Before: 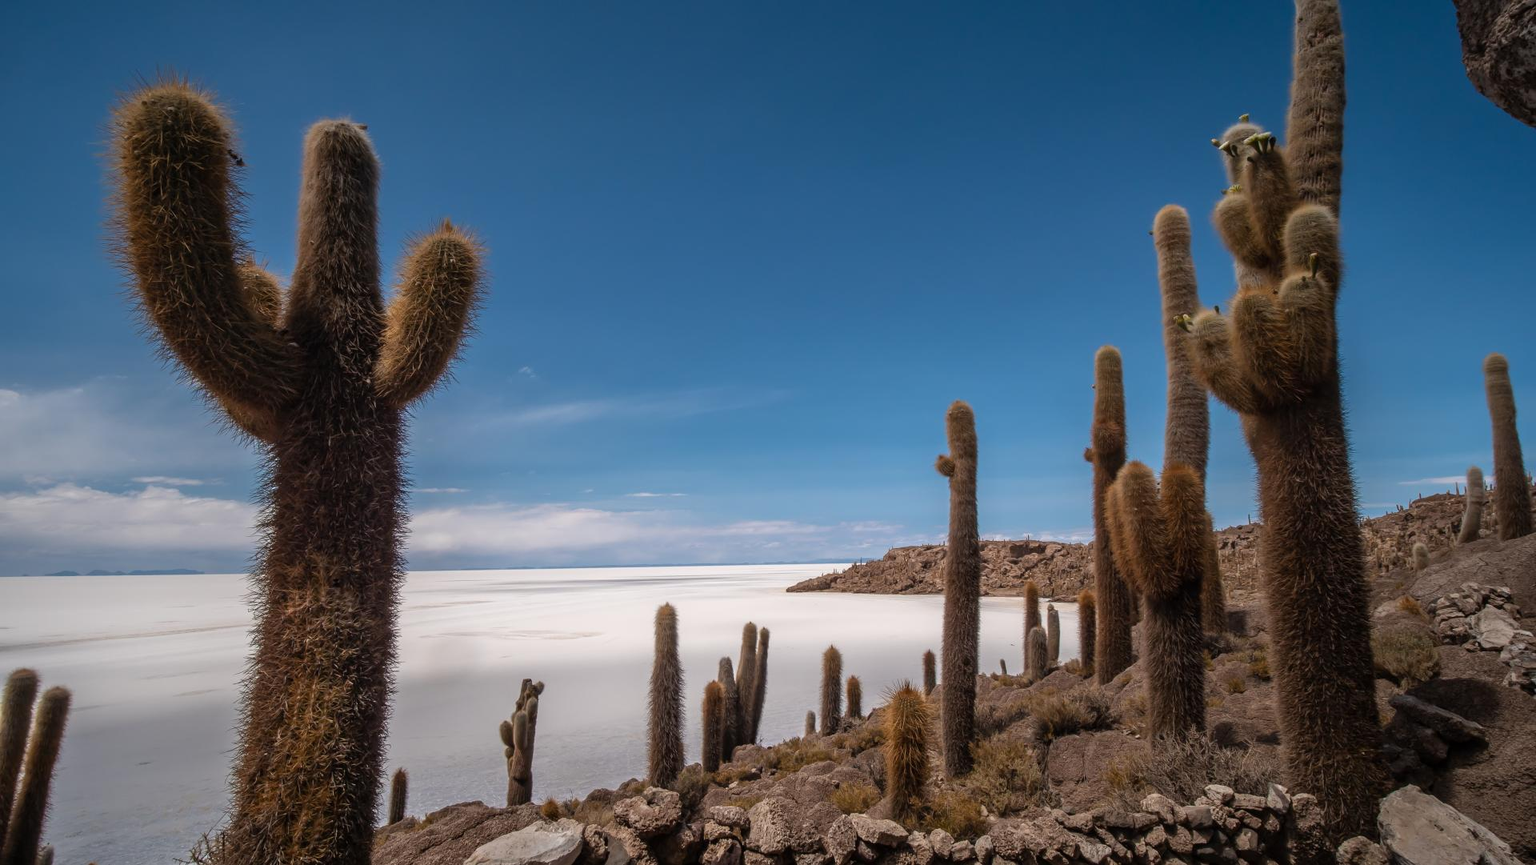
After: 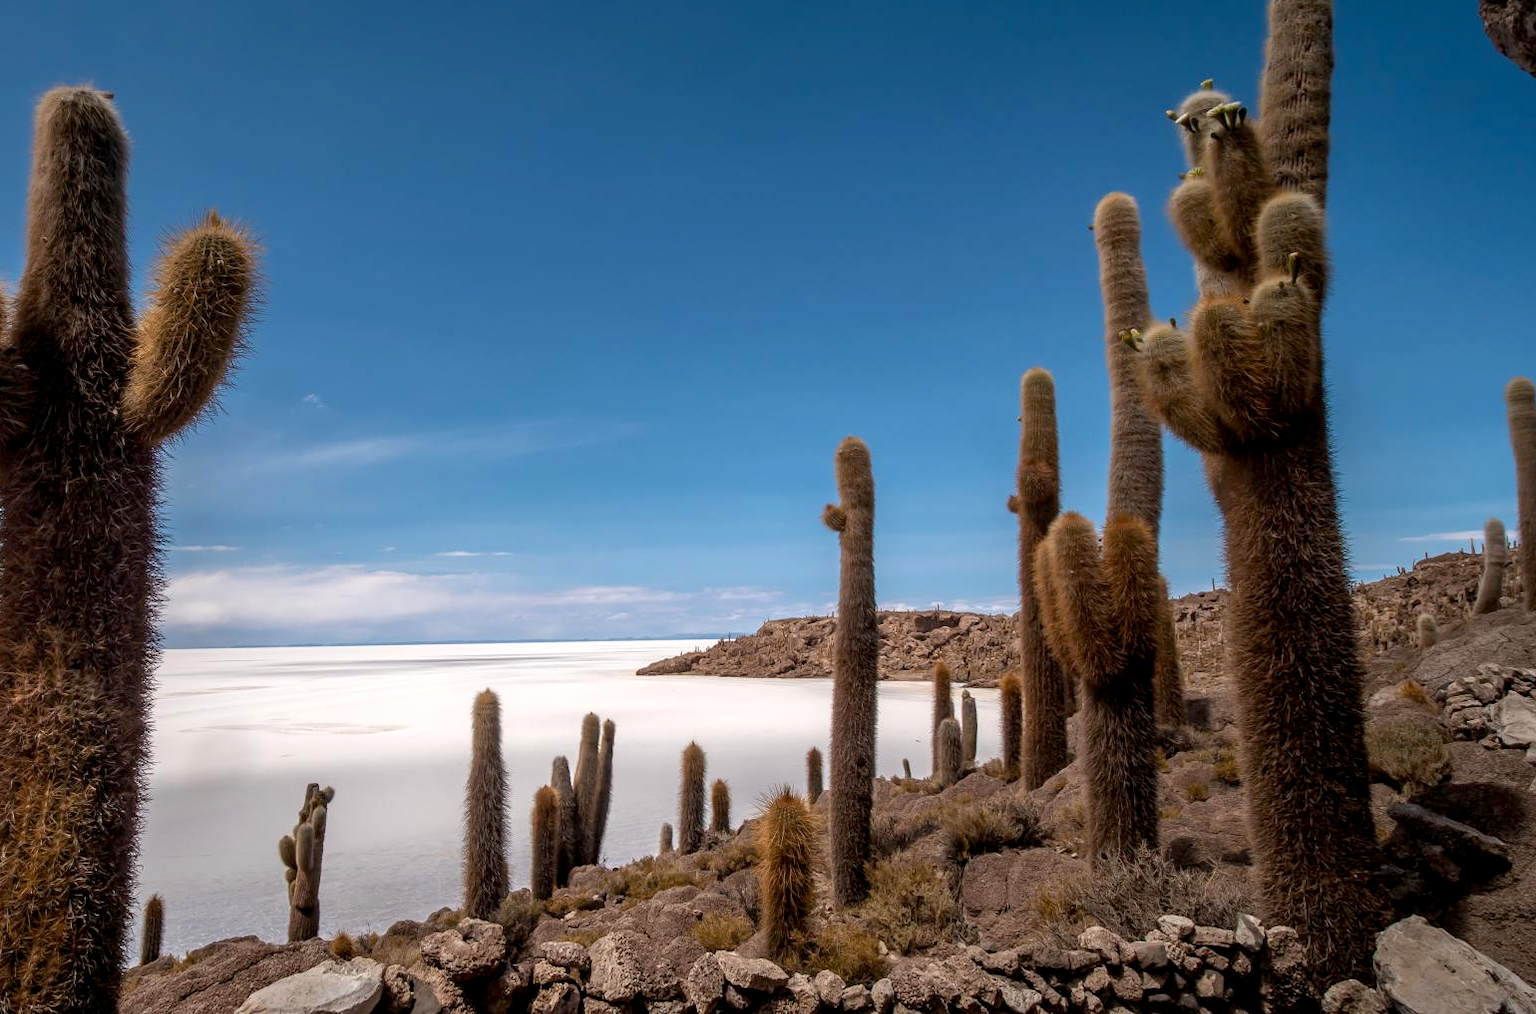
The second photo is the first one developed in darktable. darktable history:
exposure: black level correction 0.005, exposure 0.284 EV, compensate highlight preservation false
crop and rotate: left 17.998%, top 5.832%, right 1.776%
